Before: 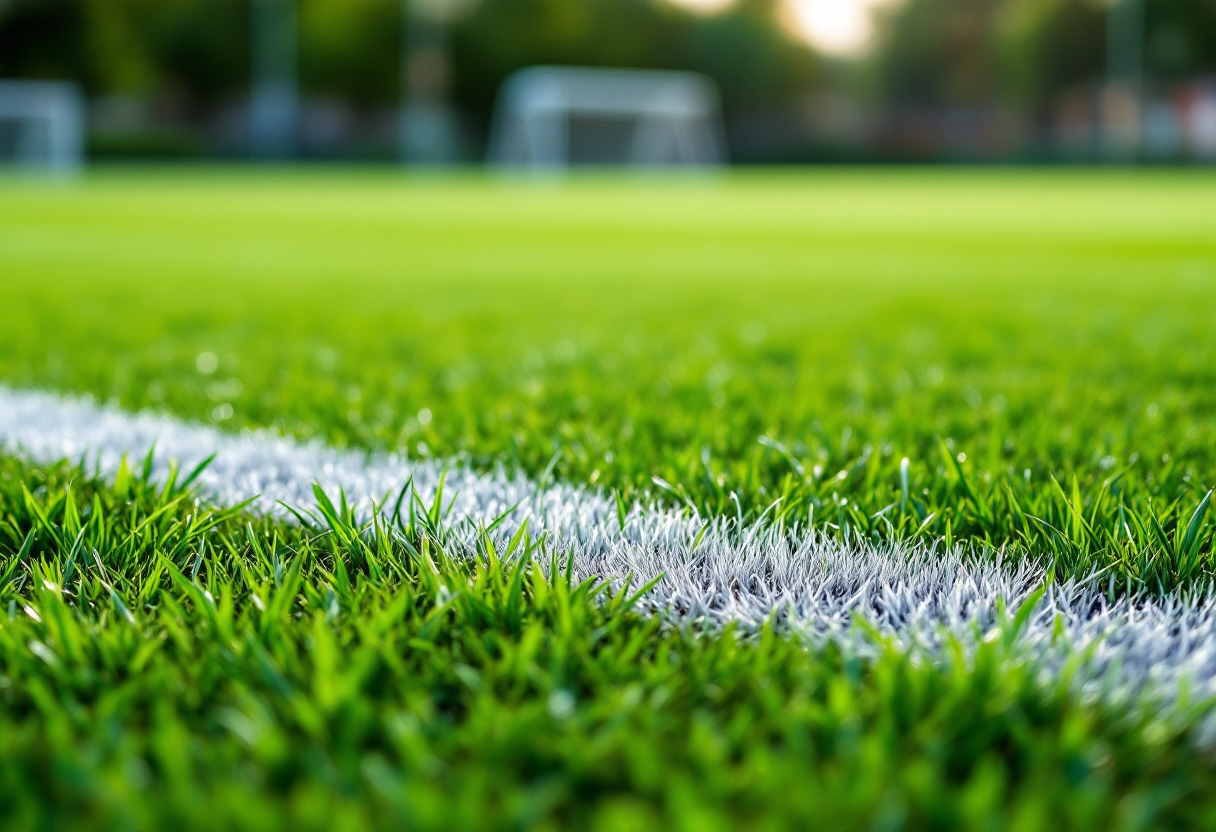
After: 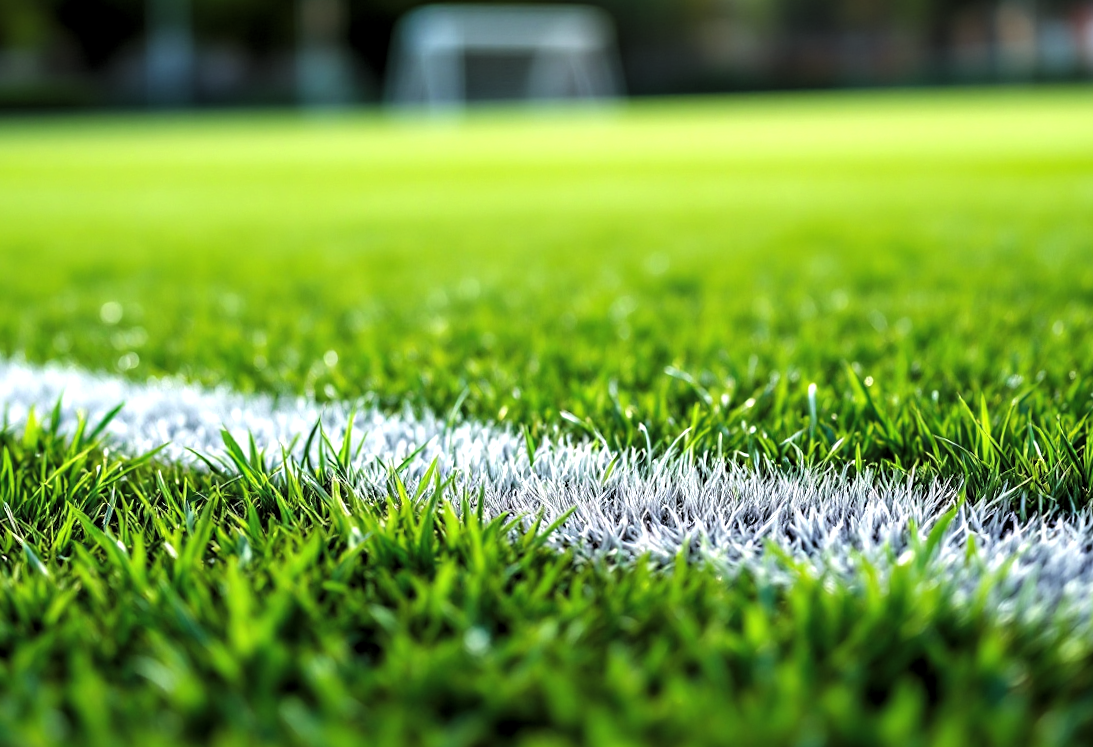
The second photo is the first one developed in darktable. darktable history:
crop and rotate: angle 1.96°, left 5.673%, top 5.673%
exposure: black level correction 0, exposure 0.5 EV, compensate highlight preservation false
levels: levels [0.116, 0.574, 1]
